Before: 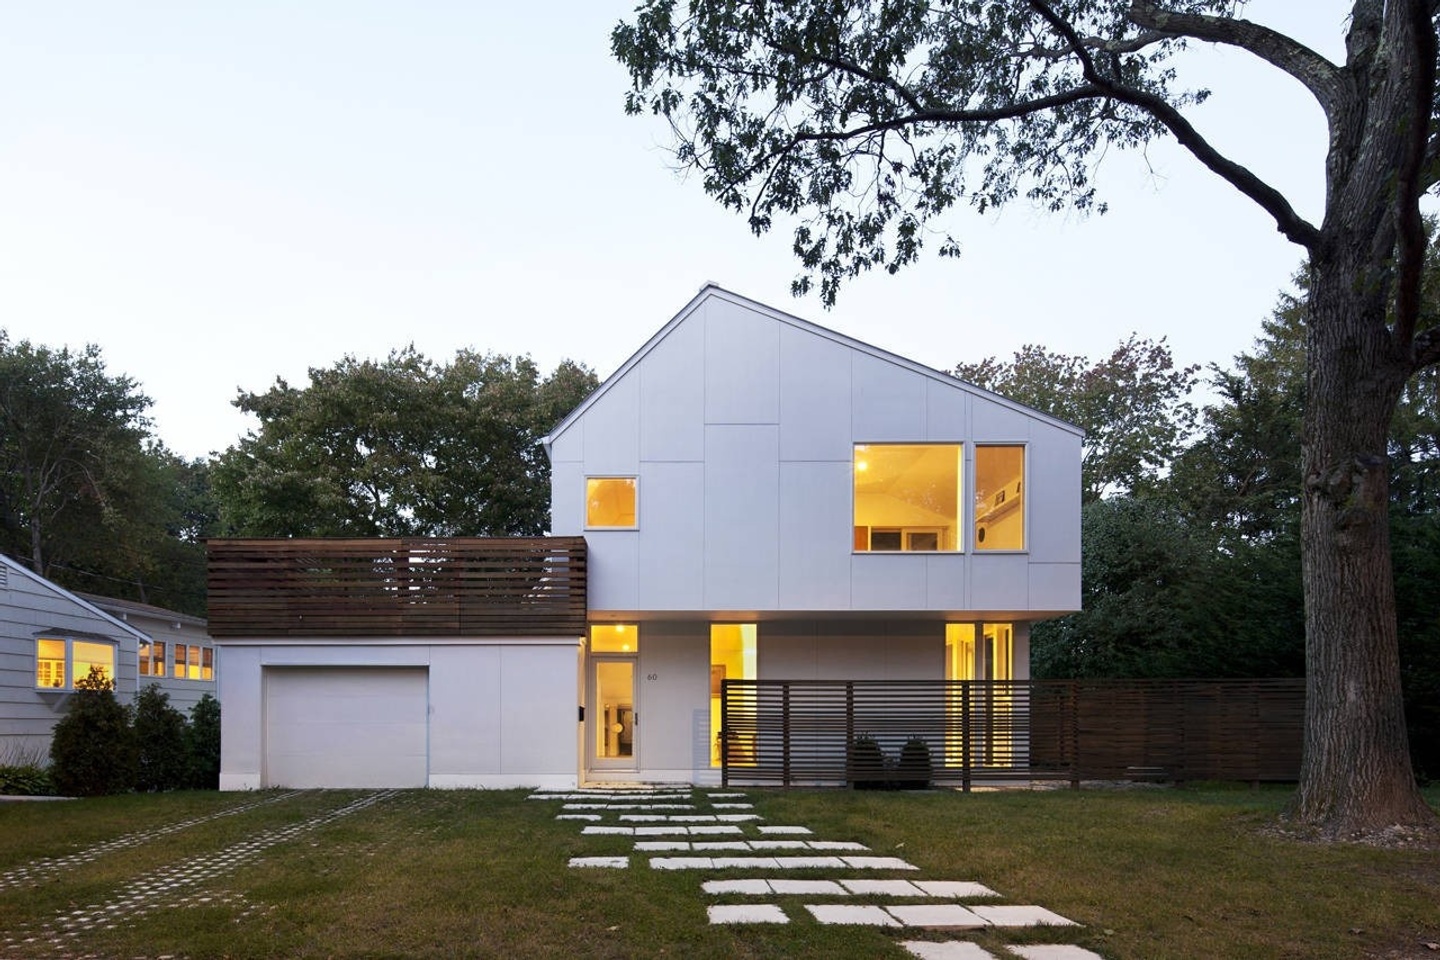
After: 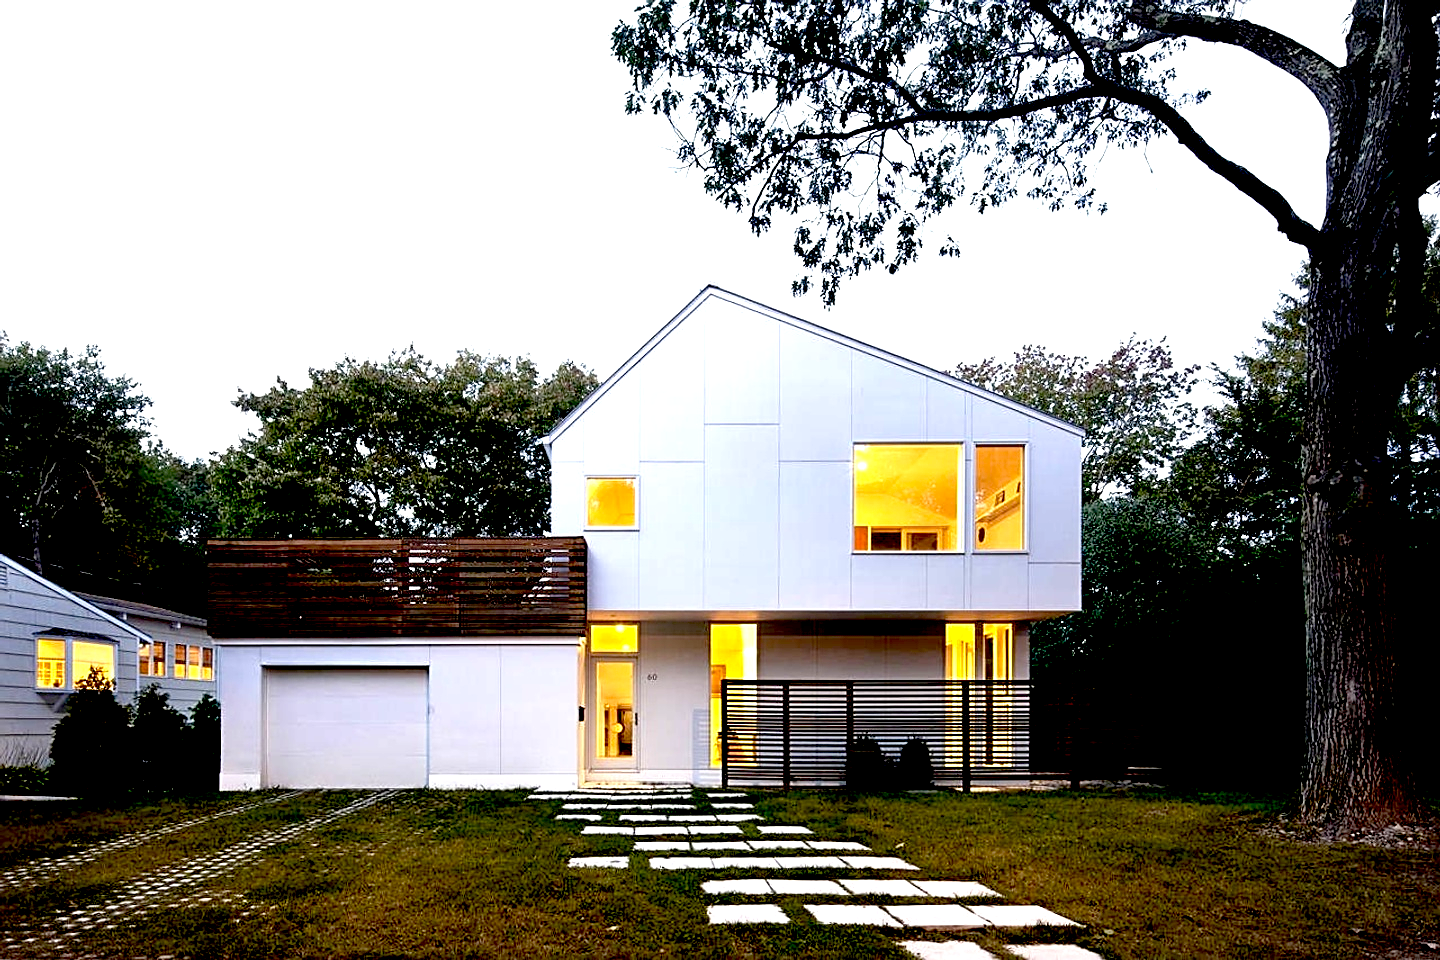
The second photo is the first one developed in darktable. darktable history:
vignetting: fall-off start 100%, brightness -0.282, width/height ratio 1.31
sharpen: on, module defaults
exposure: black level correction 0.035, exposure 0.9 EV, compensate highlight preservation false
